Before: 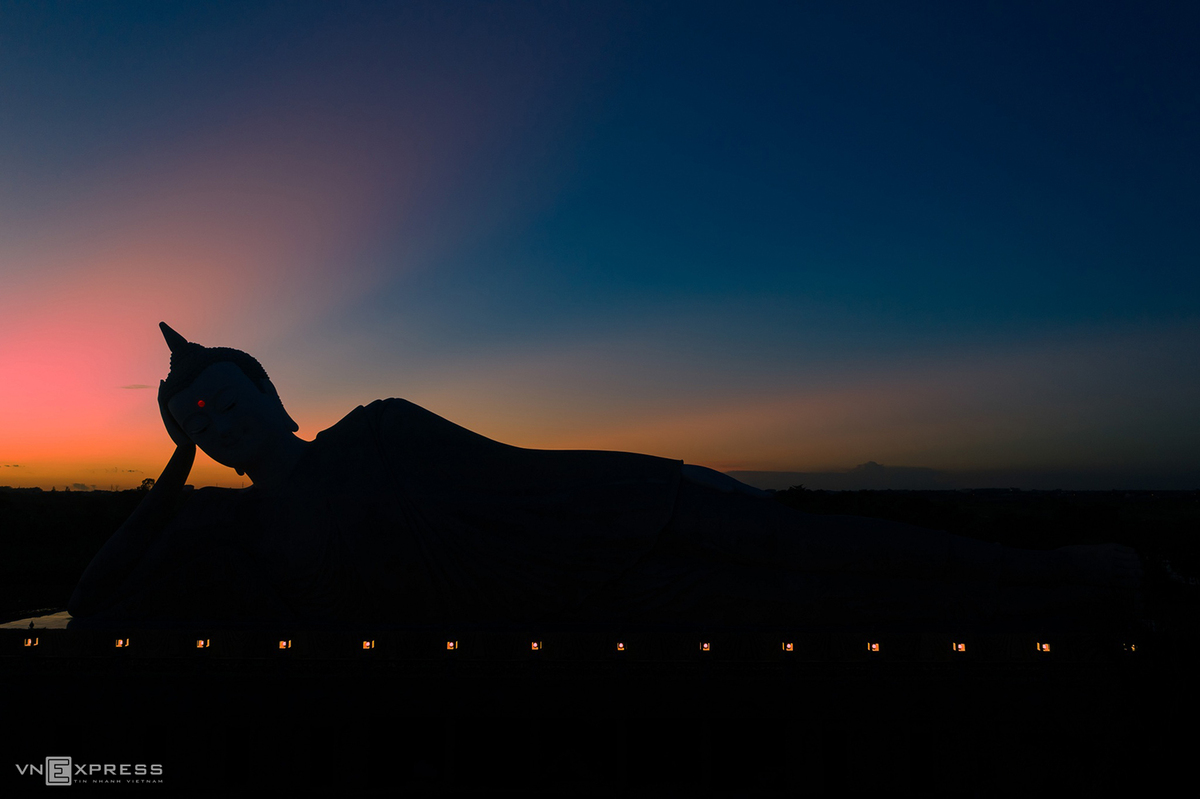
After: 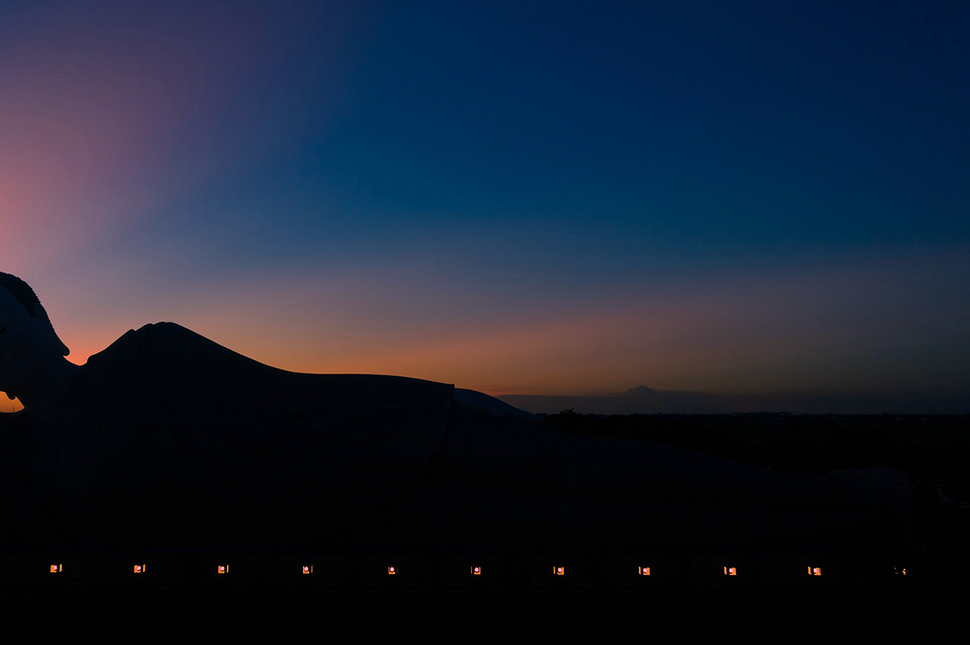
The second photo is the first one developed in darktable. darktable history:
crop: left 19.159%, top 9.58%, bottom 9.58%
white balance: red 1.066, blue 1.119
